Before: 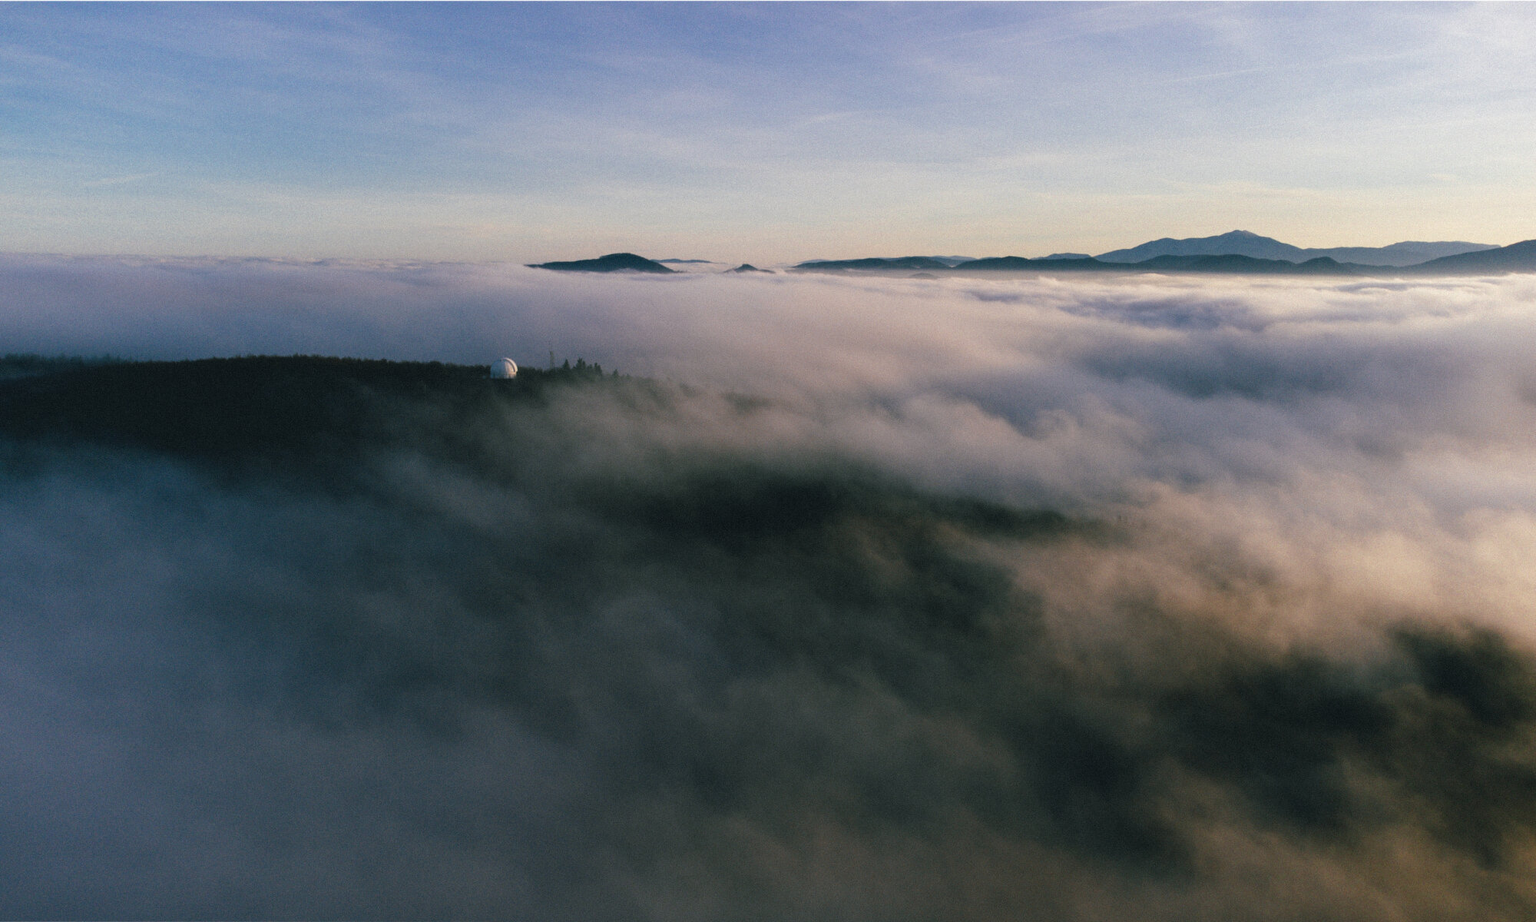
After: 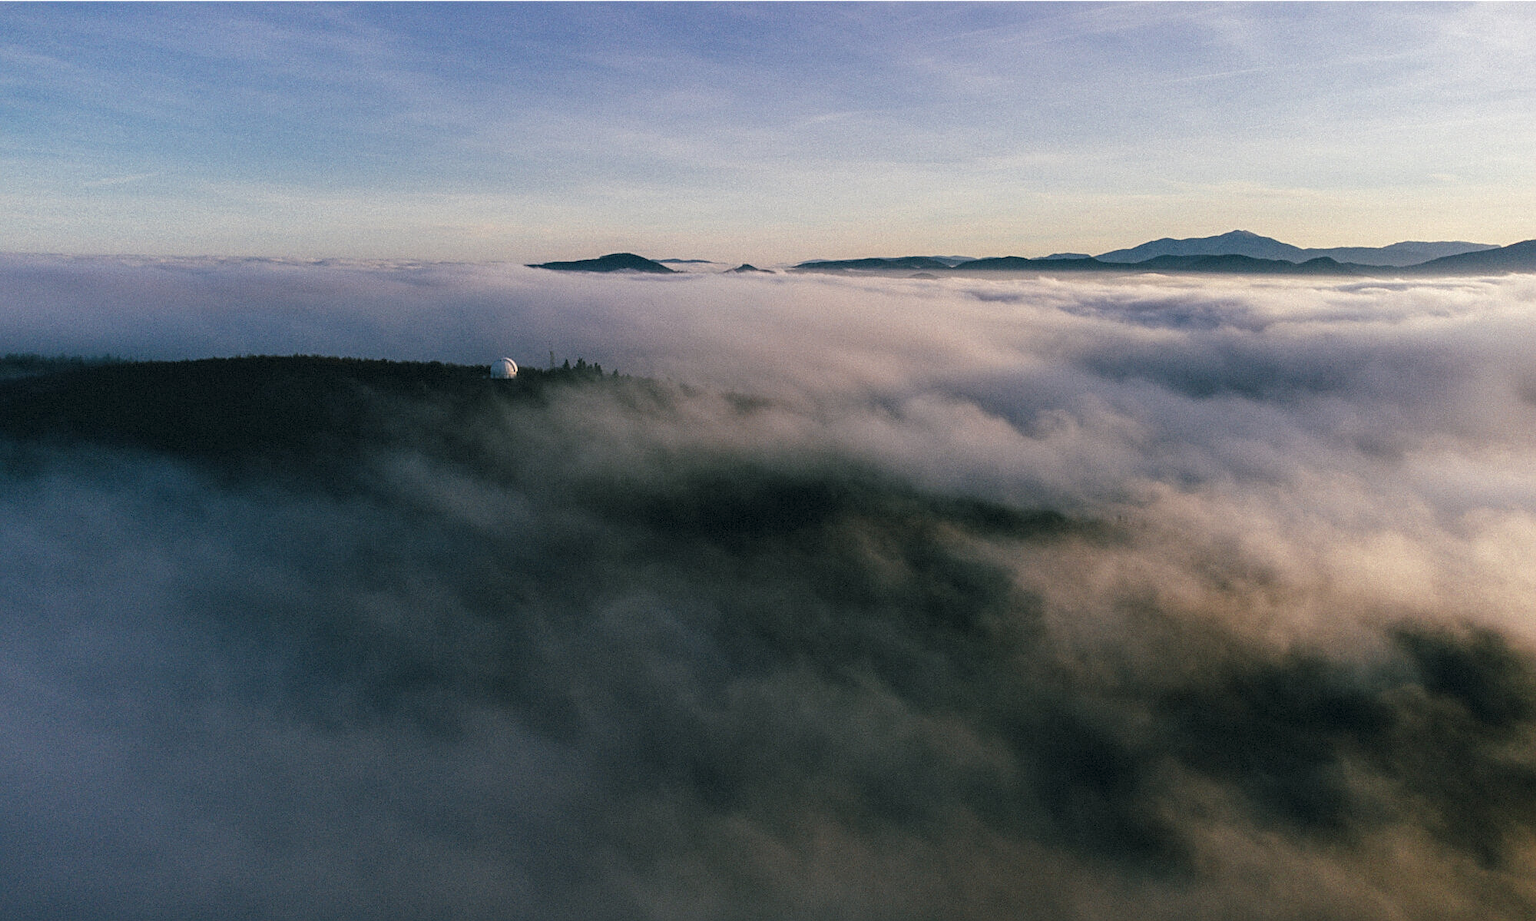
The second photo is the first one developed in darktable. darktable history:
white balance: red 1, blue 1
sharpen: on, module defaults
local contrast: on, module defaults
